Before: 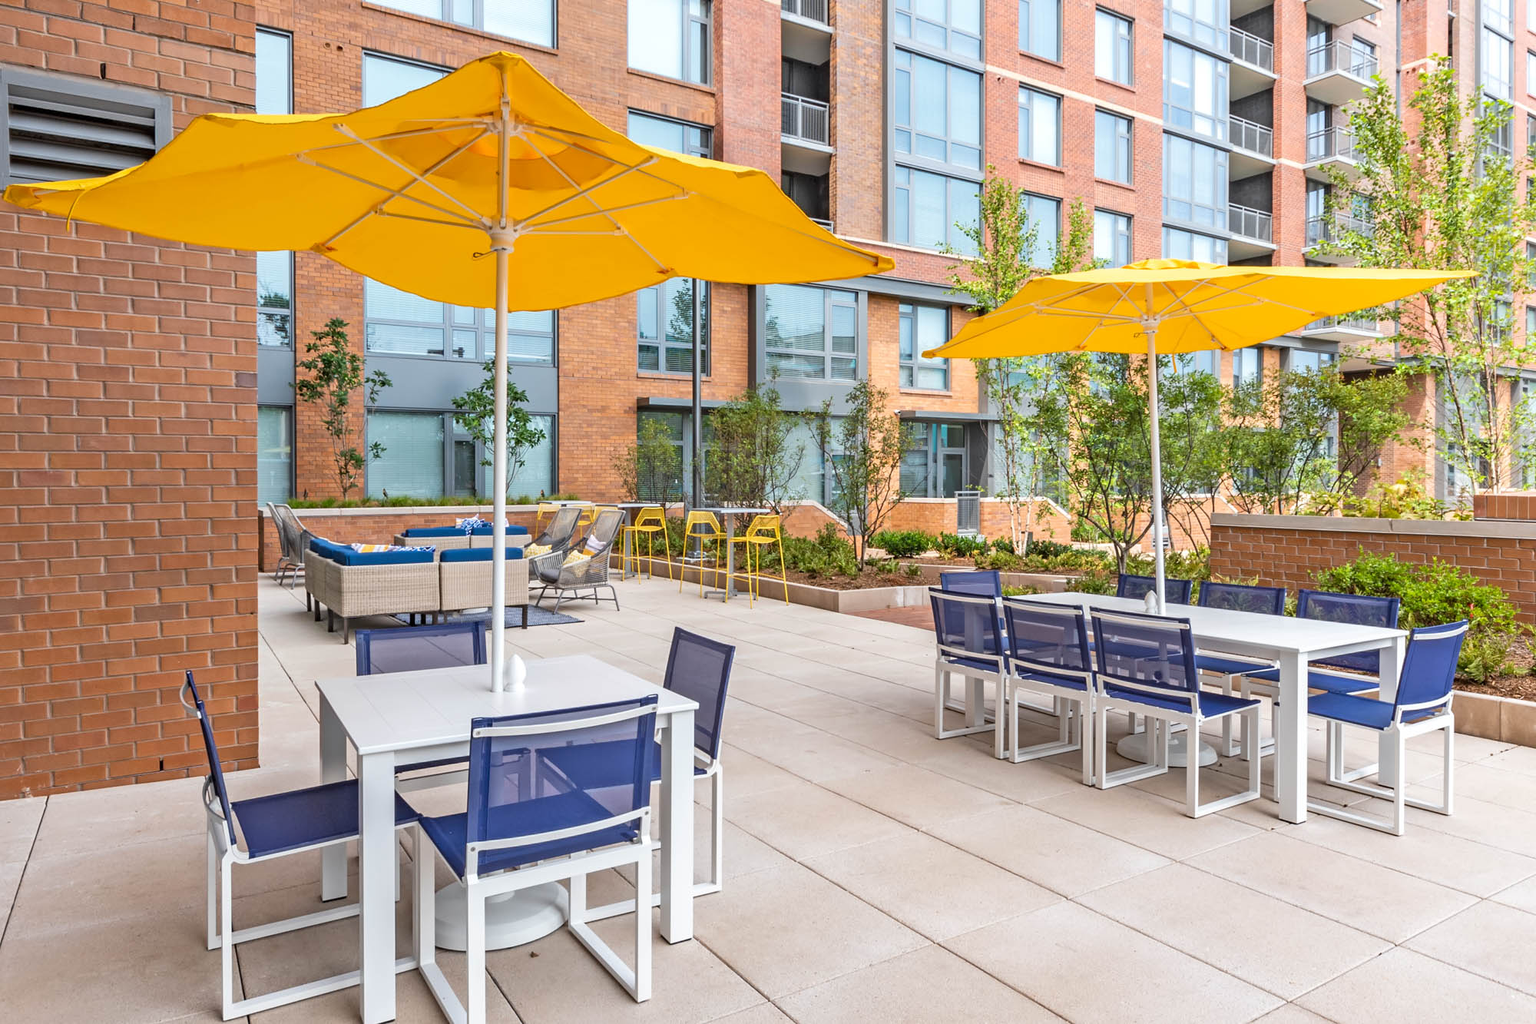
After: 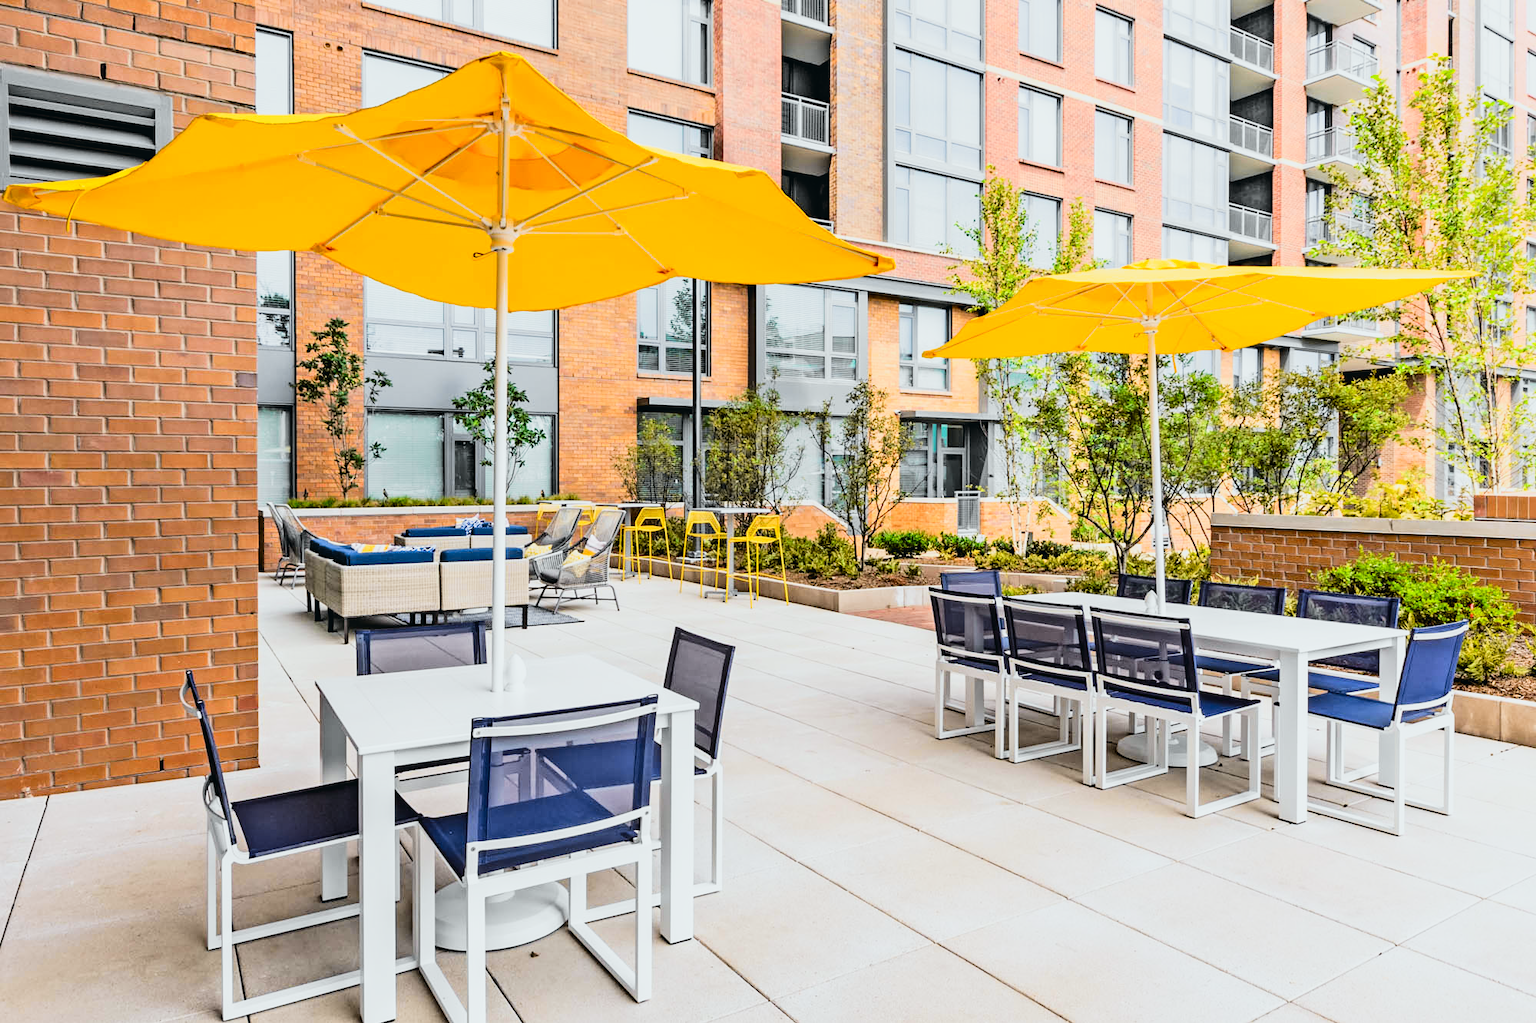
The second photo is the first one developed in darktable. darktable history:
color balance rgb: perceptual saturation grading › global saturation -0.028%
filmic rgb: black relative exposure -5.01 EV, white relative exposure 3.96 EV, hardness 2.89, contrast 1.187, highlights saturation mix -30.8%
tone curve: curves: ch0 [(0, 0.026) (0.058, 0.049) (0.246, 0.214) (0.437, 0.498) (0.55, 0.644) (0.657, 0.767) (0.822, 0.9) (1, 0.961)]; ch1 [(0, 0) (0.346, 0.307) (0.408, 0.369) (0.453, 0.457) (0.476, 0.489) (0.502, 0.493) (0.521, 0.515) (0.537, 0.531) (0.612, 0.641) (0.676, 0.728) (1, 1)]; ch2 [(0, 0) (0.346, 0.34) (0.434, 0.46) (0.485, 0.494) (0.5, 0.494) (0.511, 0.504) (0.537, 0.551) (0.579, 0.599) (0.625, 0.686) (1, 1)], color space Lab, independent channels, preserve colors none
local contrast: highlights 101%, shadows 97%, detail 119%, midtone range 0.2
